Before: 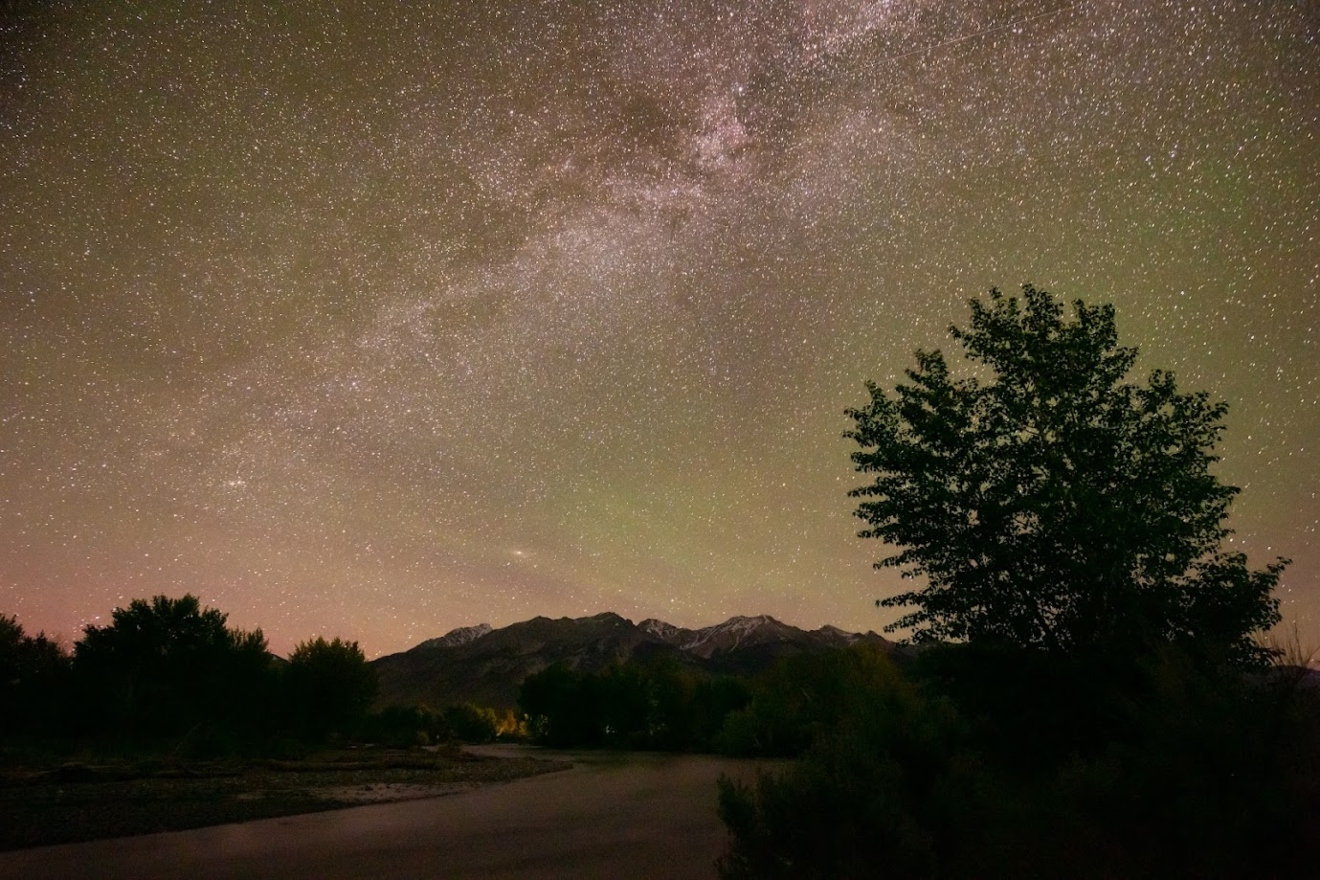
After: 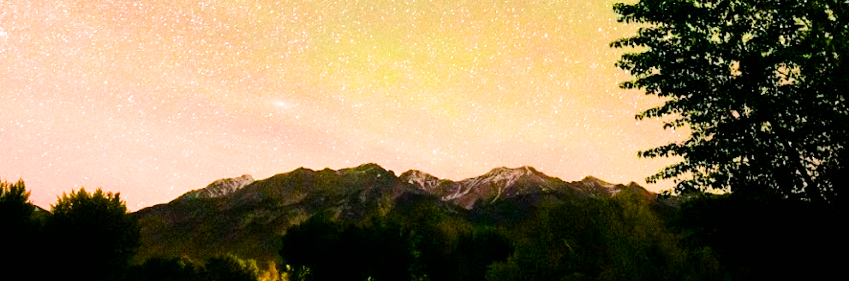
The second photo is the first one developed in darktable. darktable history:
exposure: black level correction 0, exposure 1.9 EV, compensate highlight preservation false
filmic rgb: black relative exposure -7.65 EV, white relative exposure 4.56 EV, hardness 3.61, color science v6 (2022)
crop: left 18.091%, top 51.13%, right 17.525%, bottom 16.85%
color balance rgb: global offset › luminance -0.37%, perceptual saturation grading › highlights -17.77%, perceptual saturation grading › mid-tones 33.1%, perceptual saturation grading › shadows 50.52%, perceptual brilliance grading › highlights 20%, perceptual brilliance grading › mid-tones 20%, perceptual brilliance grading › shadows -20%, global vibrance 50%
